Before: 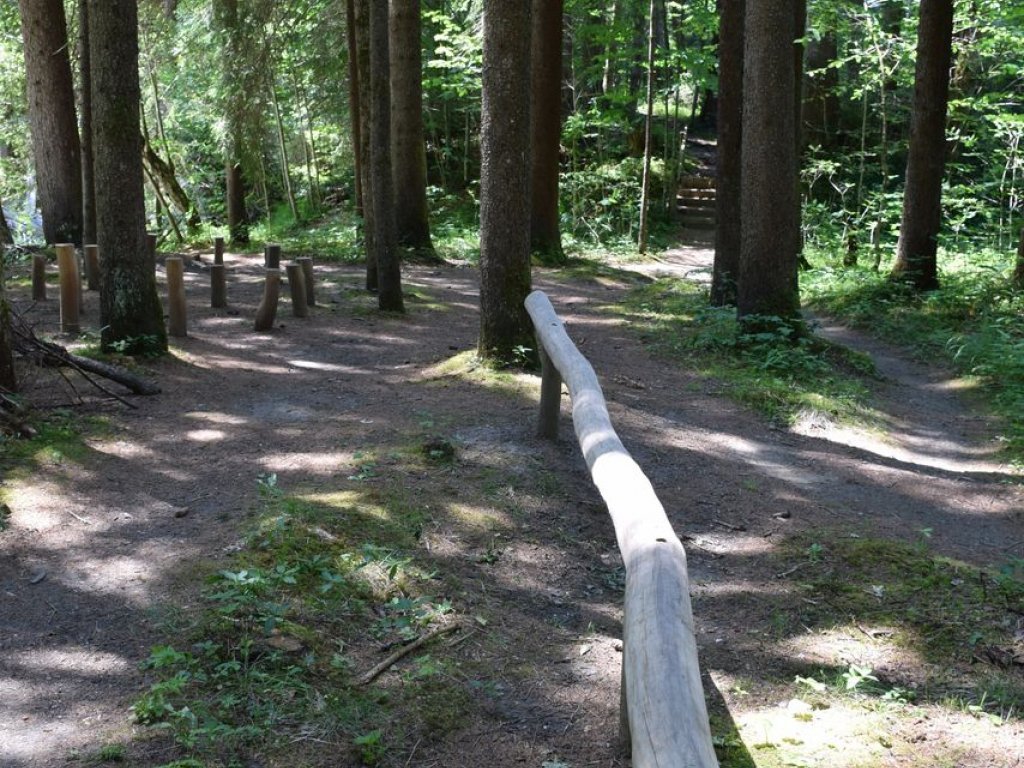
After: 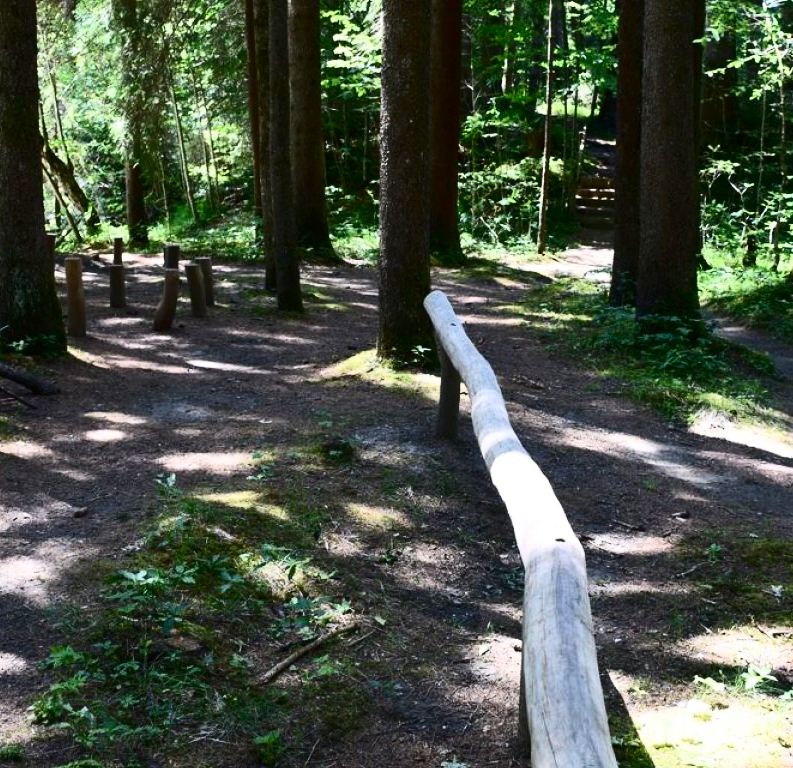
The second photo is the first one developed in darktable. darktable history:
contrast brightness saturation: contrast 0.4, brightness 0.05, saturation 0.25
crop: left 9.88%, right 12.664%
